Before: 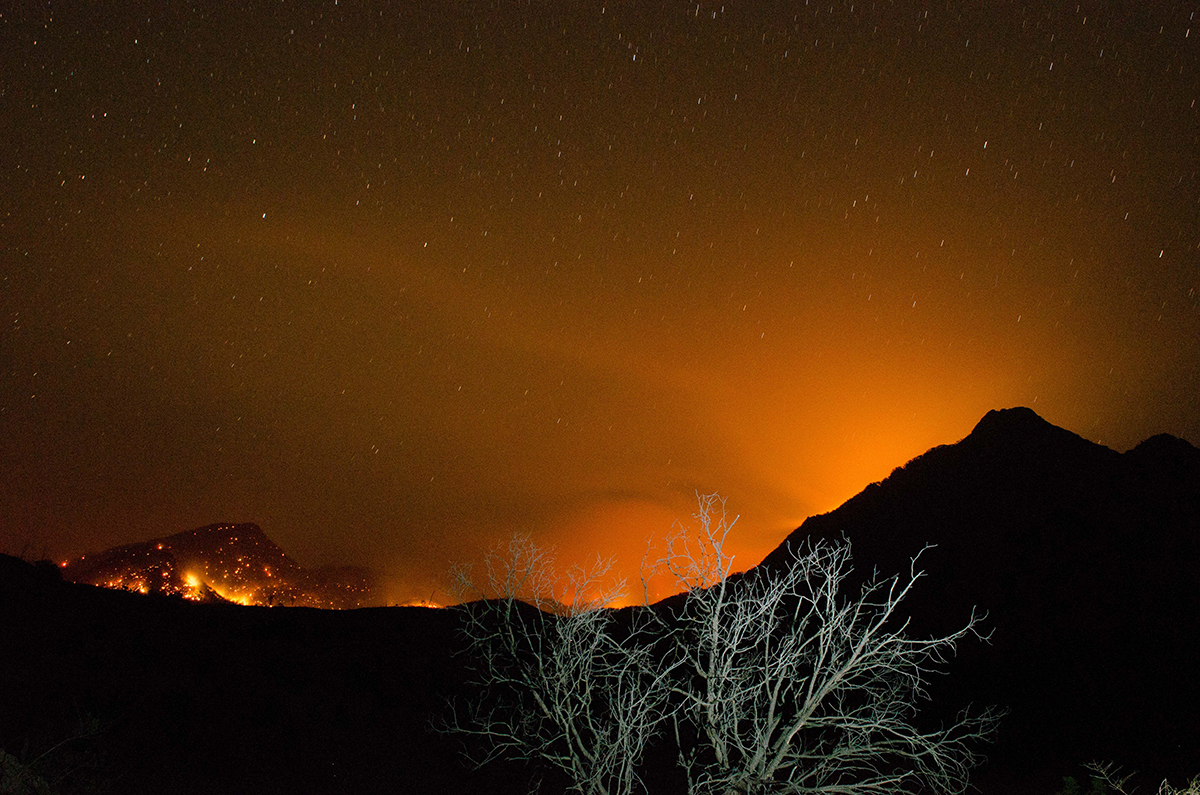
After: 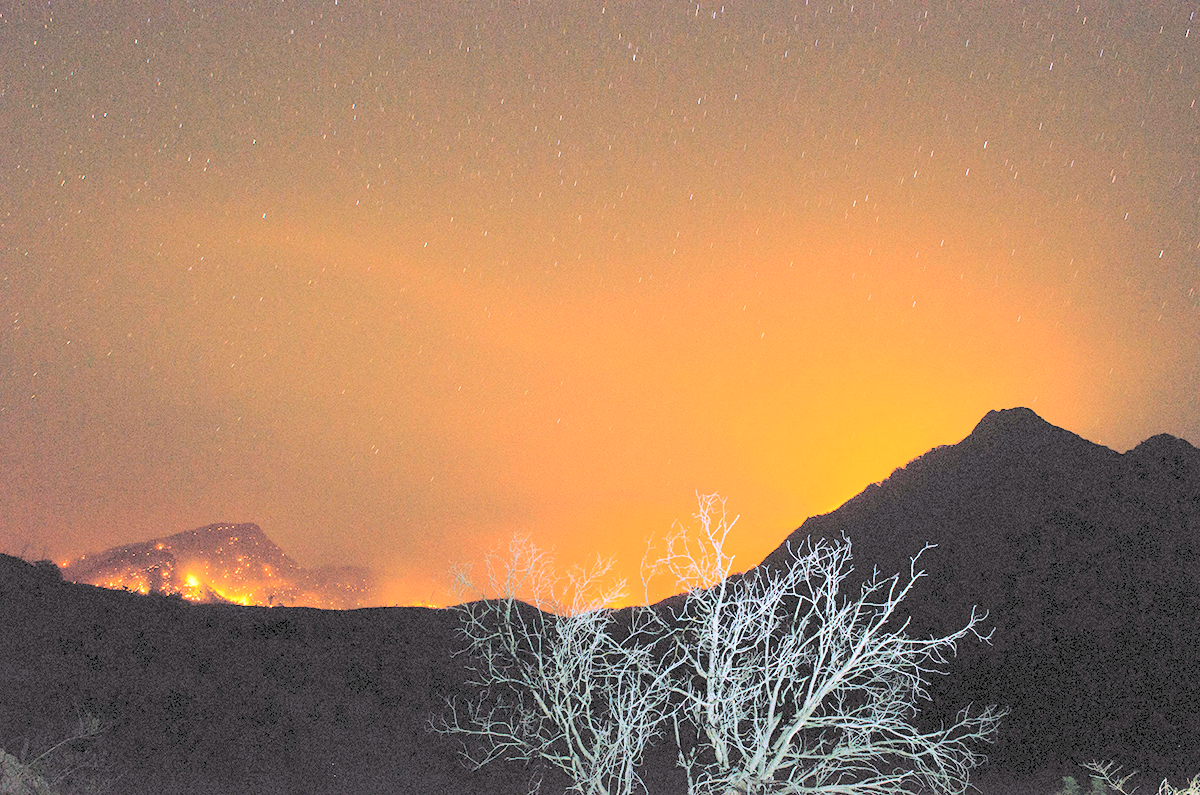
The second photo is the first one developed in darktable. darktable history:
color calibration: output R [1.063, -0.012, -0.003, 0], output B [-0.079, 0.047, 1, 0], illuminant custom, x 0.389, y 0.387, temperature 3805.96 K
exposure: exposure 0.941 EV, compensate highlight preservation false
contrast brightness saturation: brightness 0.981
